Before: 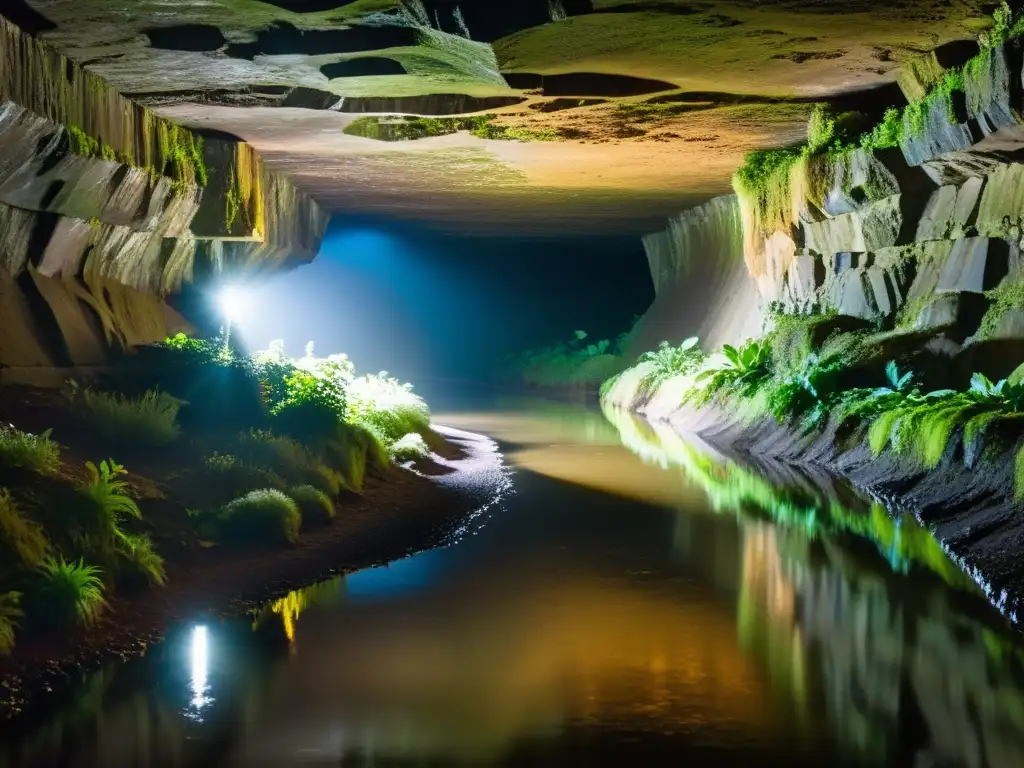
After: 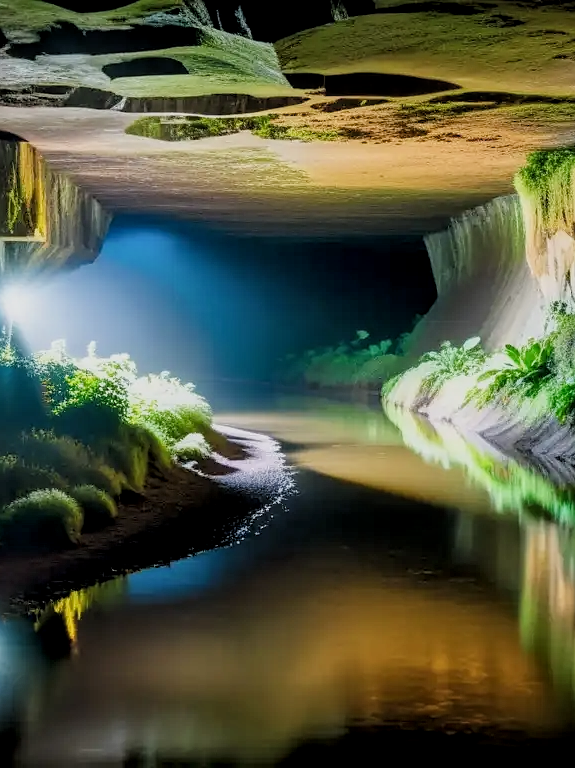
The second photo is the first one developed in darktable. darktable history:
local contrast: highlights 98%, shadows 87%, detail 160%, midtone range 0.2
filmic rgb: middle gray luminance 18.24%, black relative exposure -8.96 EV, white relative exposure 3.73 EV, threshold 3.04 EV, target black luminance 0%, hardness 4.91, latitude 68.26%, contrast 0.946, highlights saturation mix 20.05%, shadows ↔ highlights balance 21.54%, enable highlight reconstruction true
crop: left 21.353%, right 22.428%
sharpen: radius 1.004
